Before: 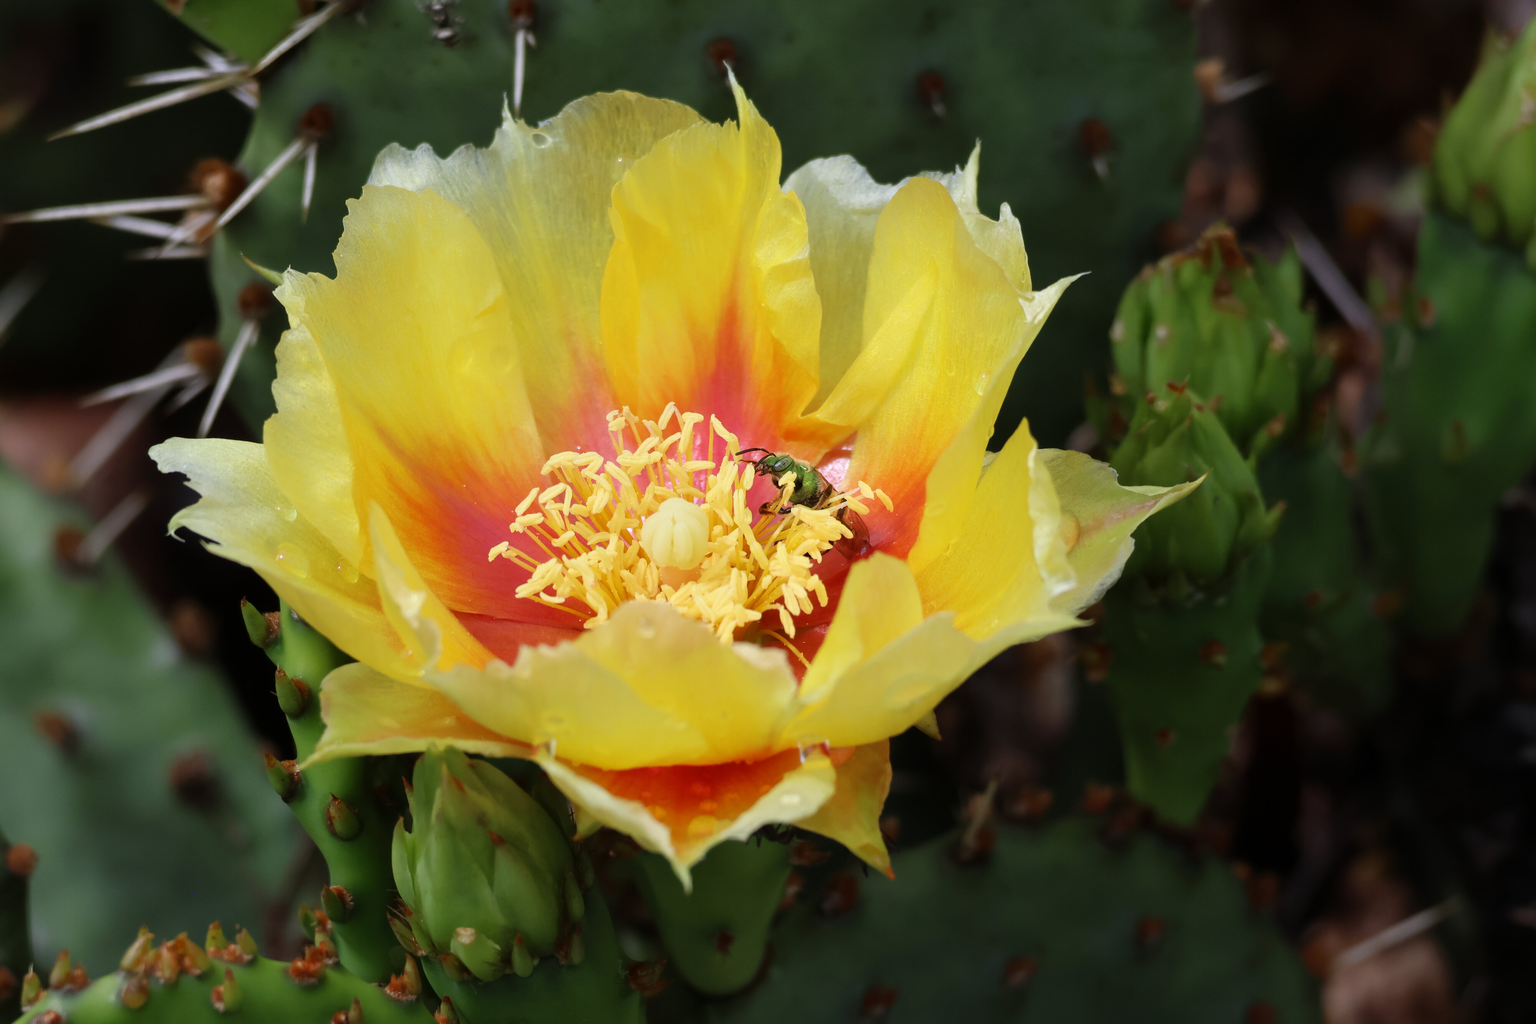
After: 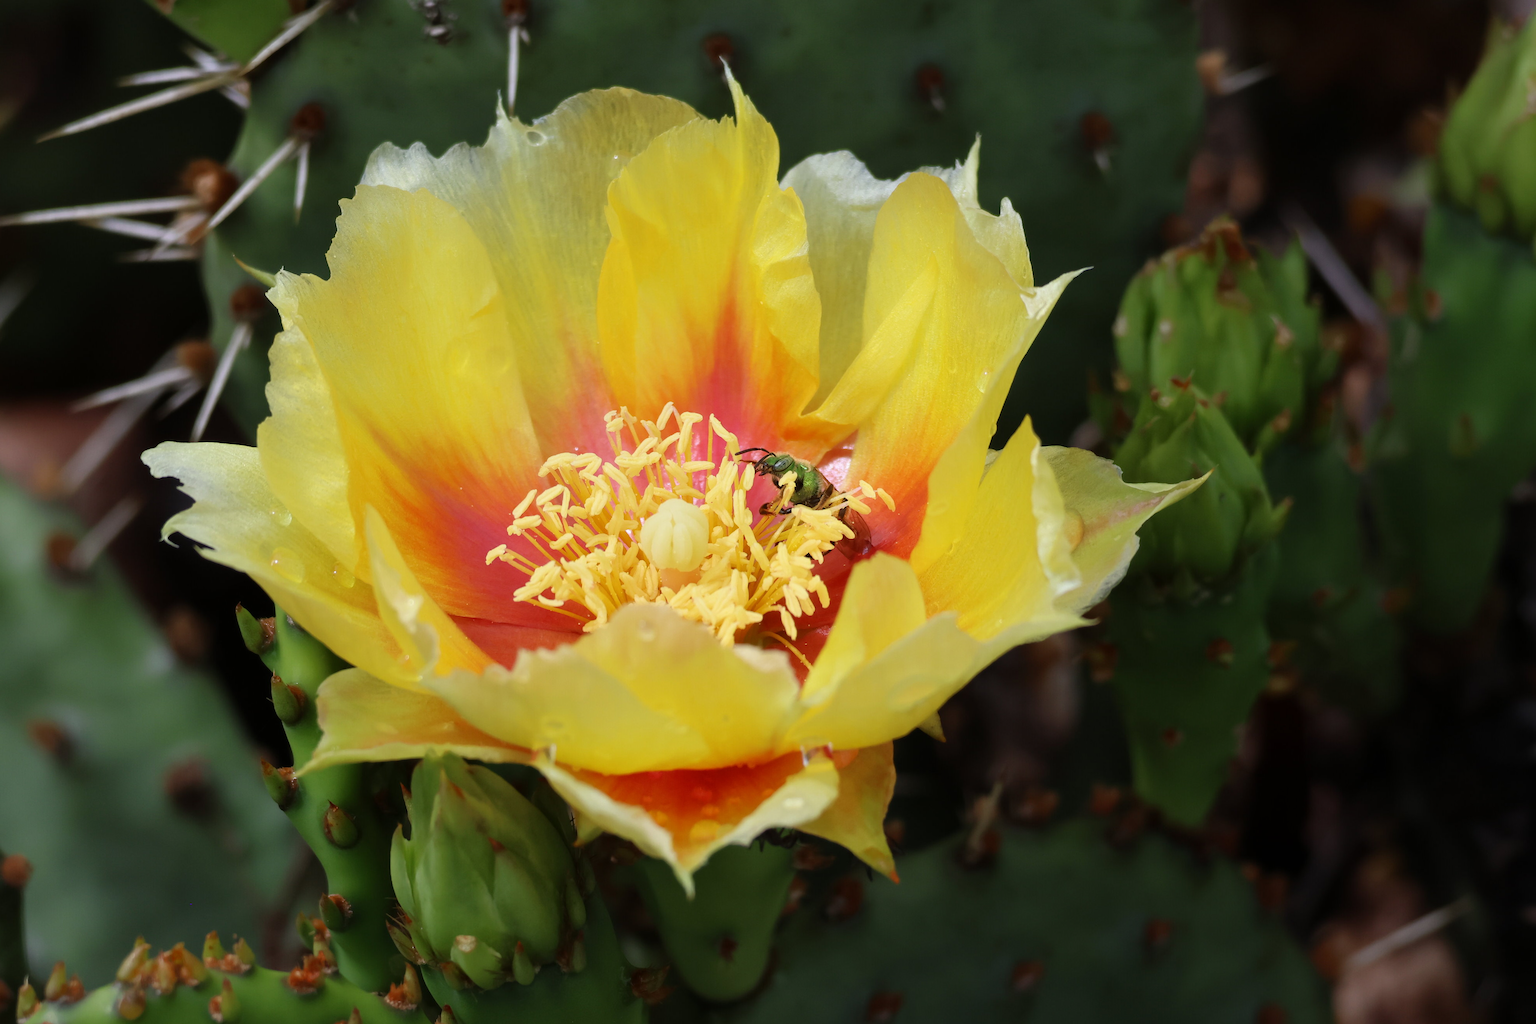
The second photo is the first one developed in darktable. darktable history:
rotate and perspective: rotation -0.45°, automatic cropping original format, crop left 0.008, crop right 0.992, crop top 0.012, crop bottom 0.988
exposure: exposure -0.04 EV, compensate highlight preservation false
